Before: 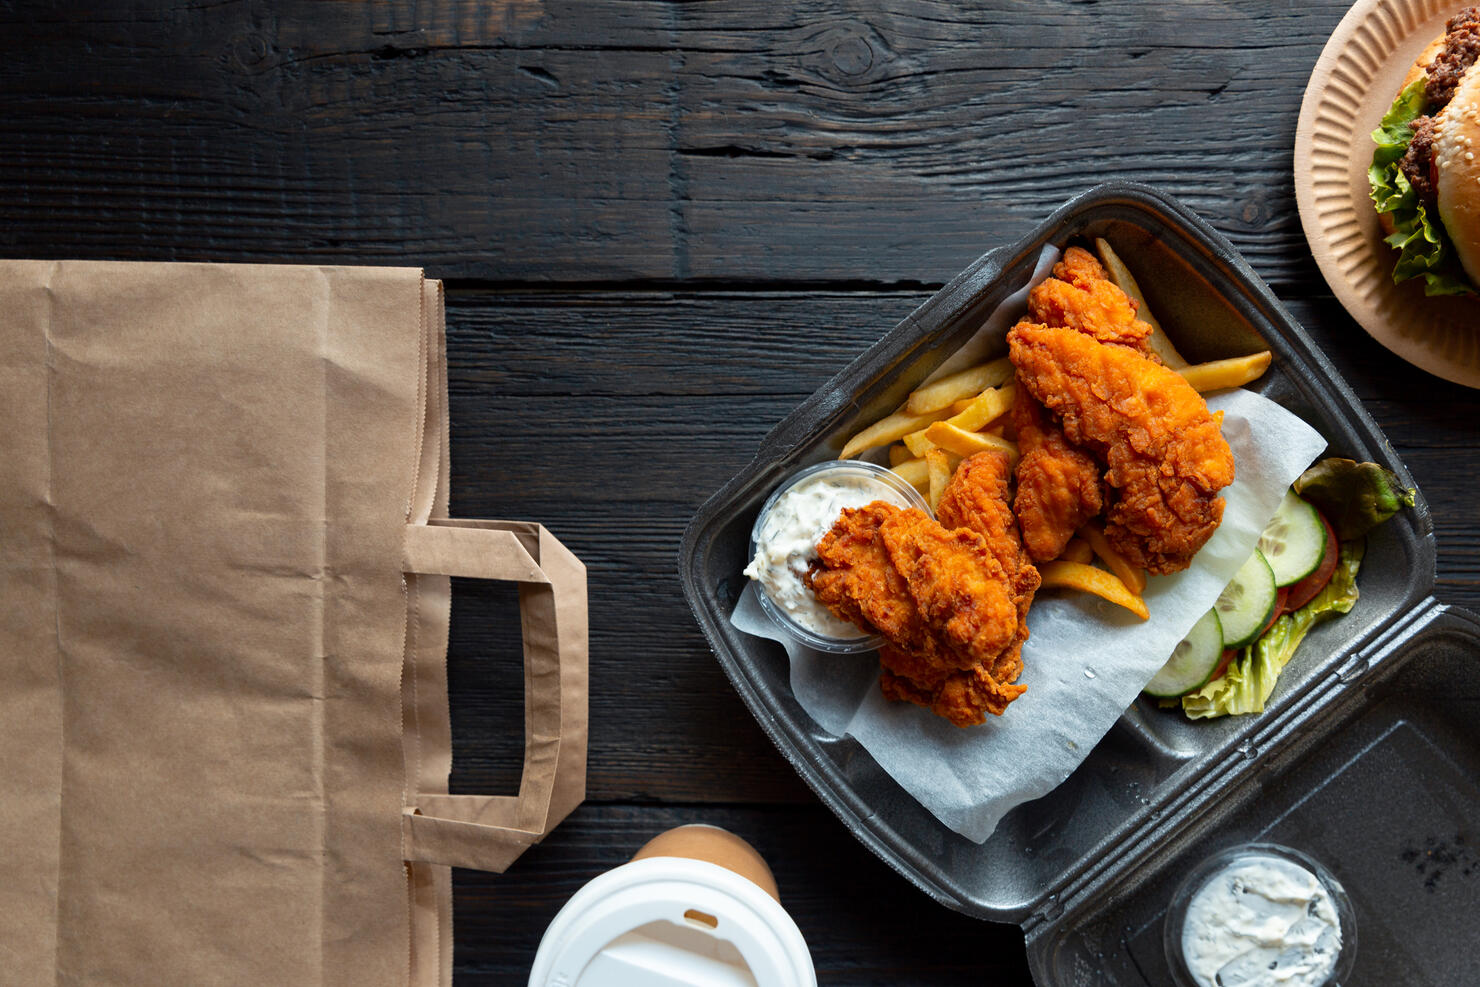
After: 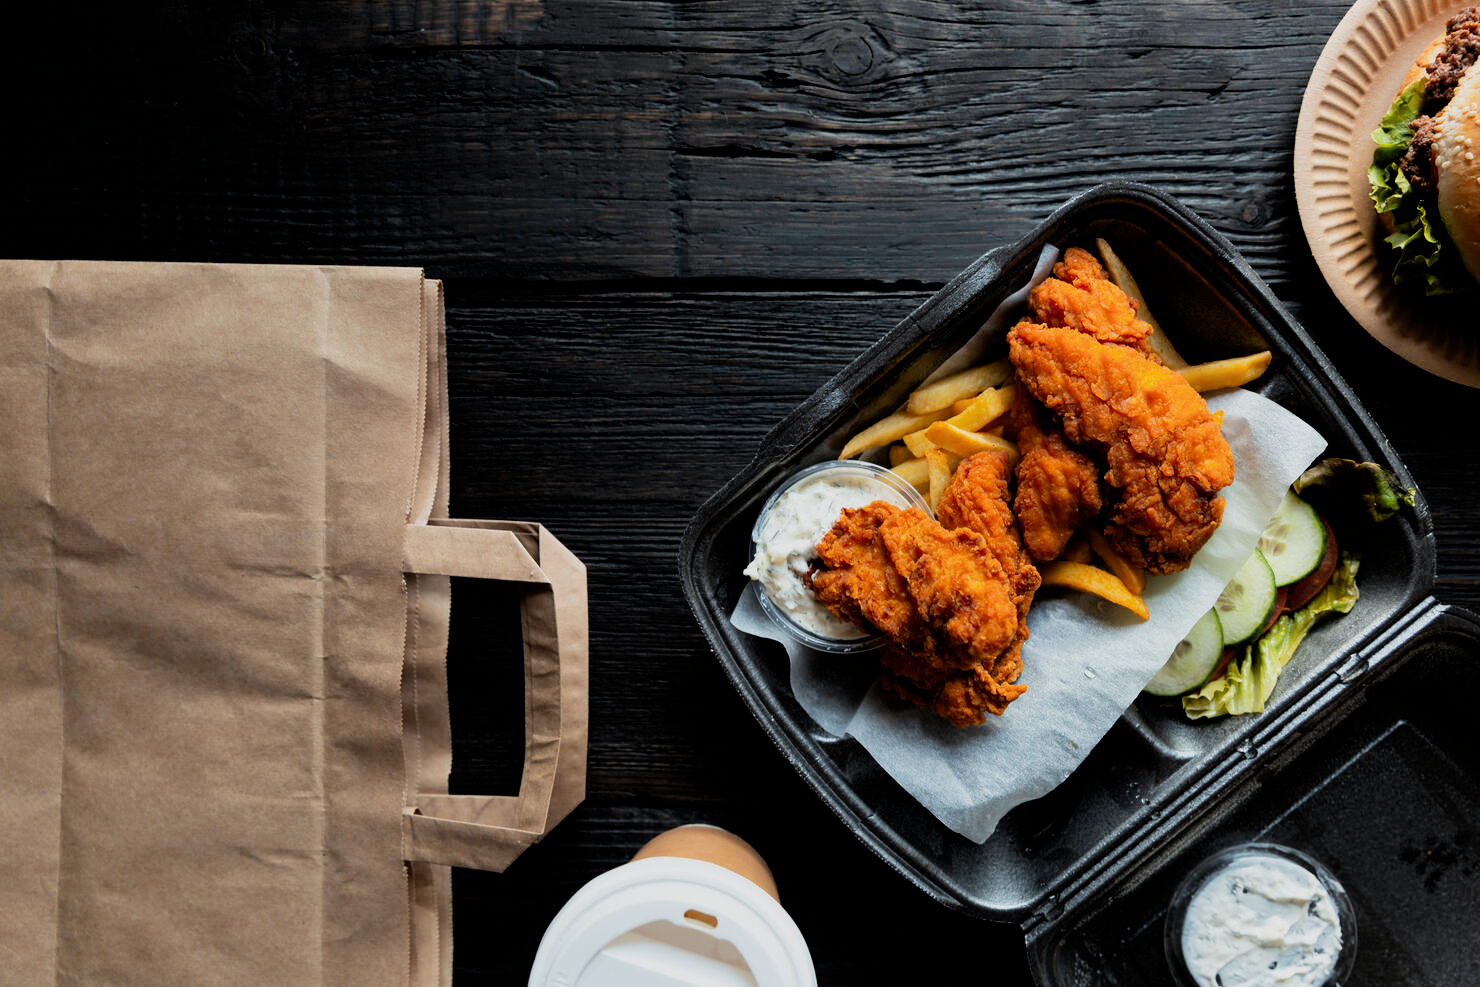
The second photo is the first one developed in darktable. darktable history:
filmic rgb: black relative exposure -5.1 EV, white relative exposure 4 EV, hardness 2.88, contrast 1.297, highlights saturation mix -31.42%
